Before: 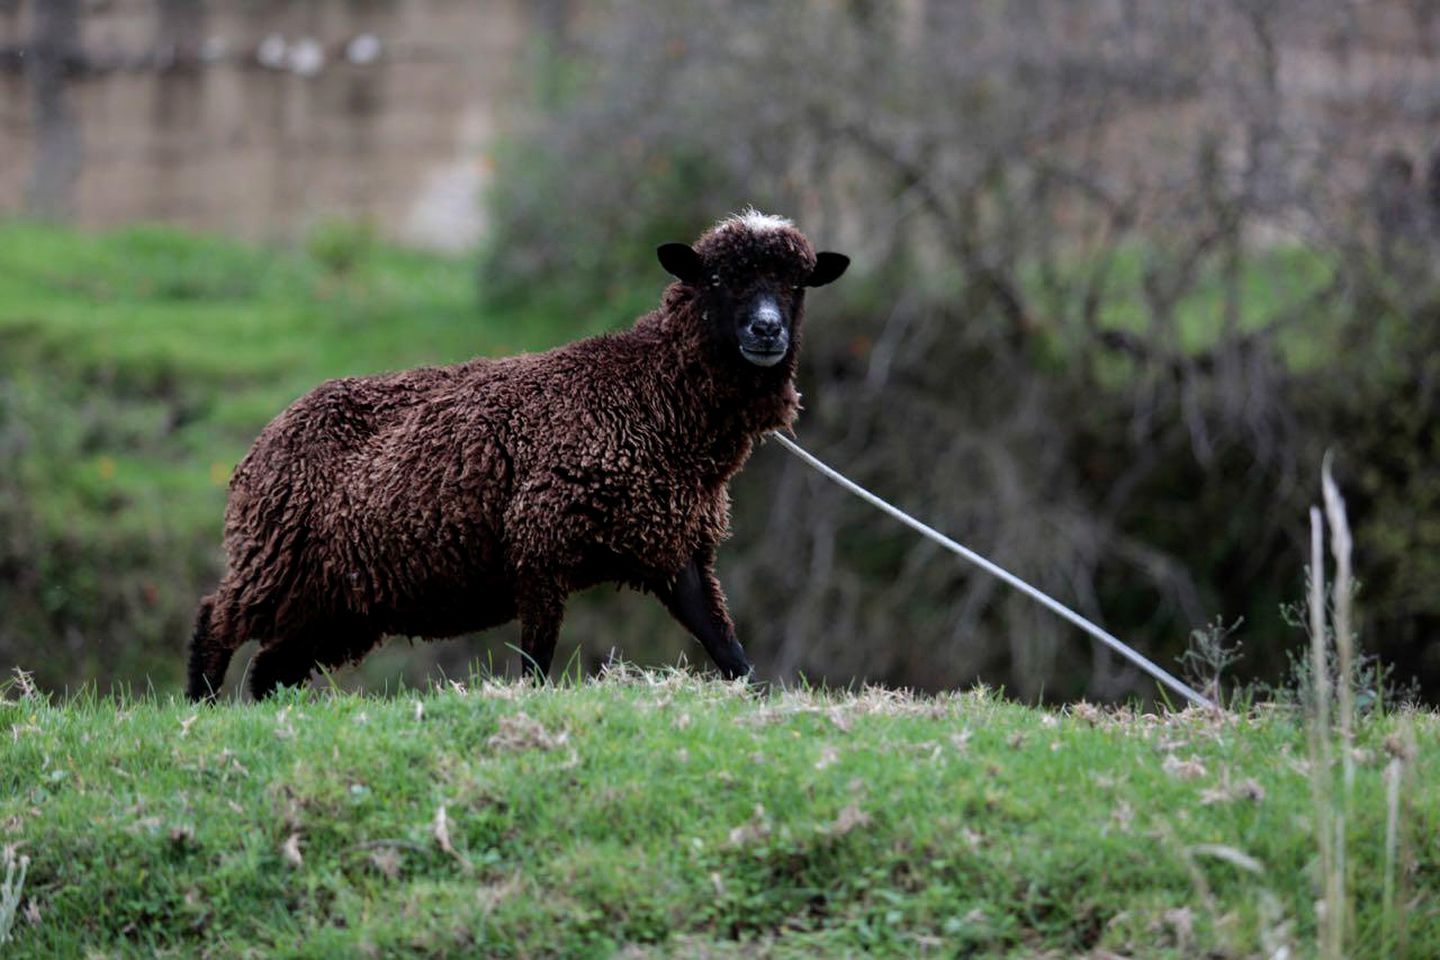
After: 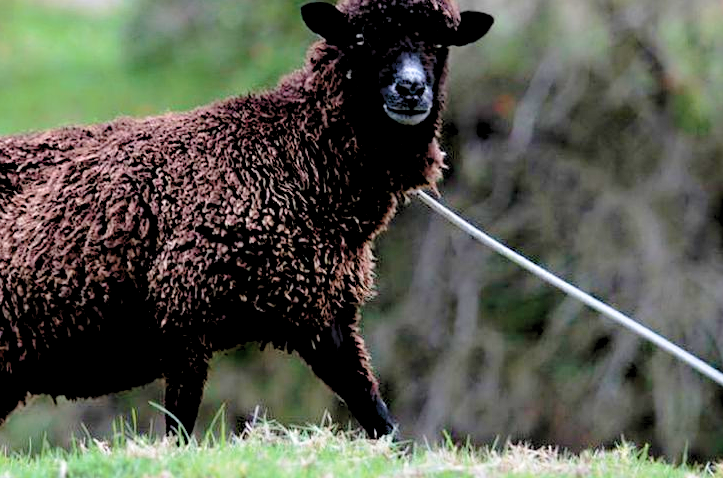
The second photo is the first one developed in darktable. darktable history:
crop: left 24.76%, top 25.135%, right 24.997%, bottom 25.016%
levels: levels [0.073, 0.497, 0.972]
sharpen: amount 0.212
tone curve: curves: ch0 [(0, 0) (0.003, 0.003) (0.011, 0.006) (0.025, 0.015) (0.044, 0.025) (0.069, 0.034) (0.1, 0.052) (0.136, 0.092) (0.177, 0.157) (0.224, 0.228) (0.277, 0.305) (0.335, 0.392) (0.399, 0.466) (0.468, 0.543) (0.543, 0.612) (0.623, 0.692) (0.709, 0.78) (0.801, 0.865) (0.898, 0.935) (1, 1)], preserve colors none
exposure: exposure -0.044 EV, compensate highlight preservation false
contrast brightness saturation: brightness 0.134
velvia: strength 28.45%
